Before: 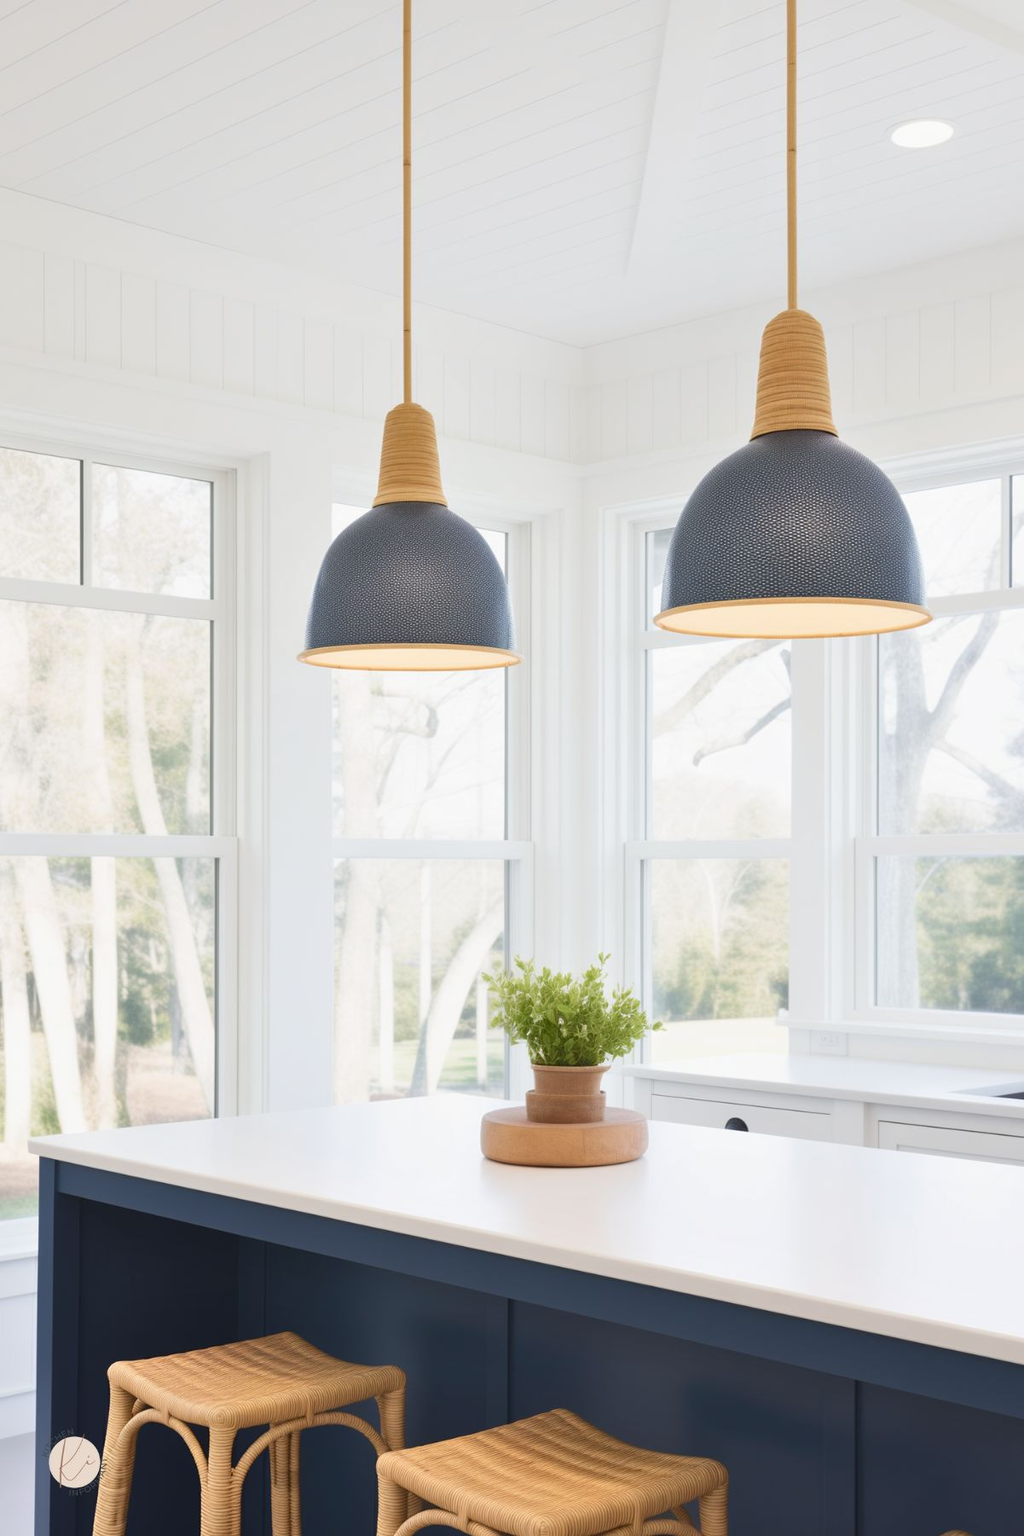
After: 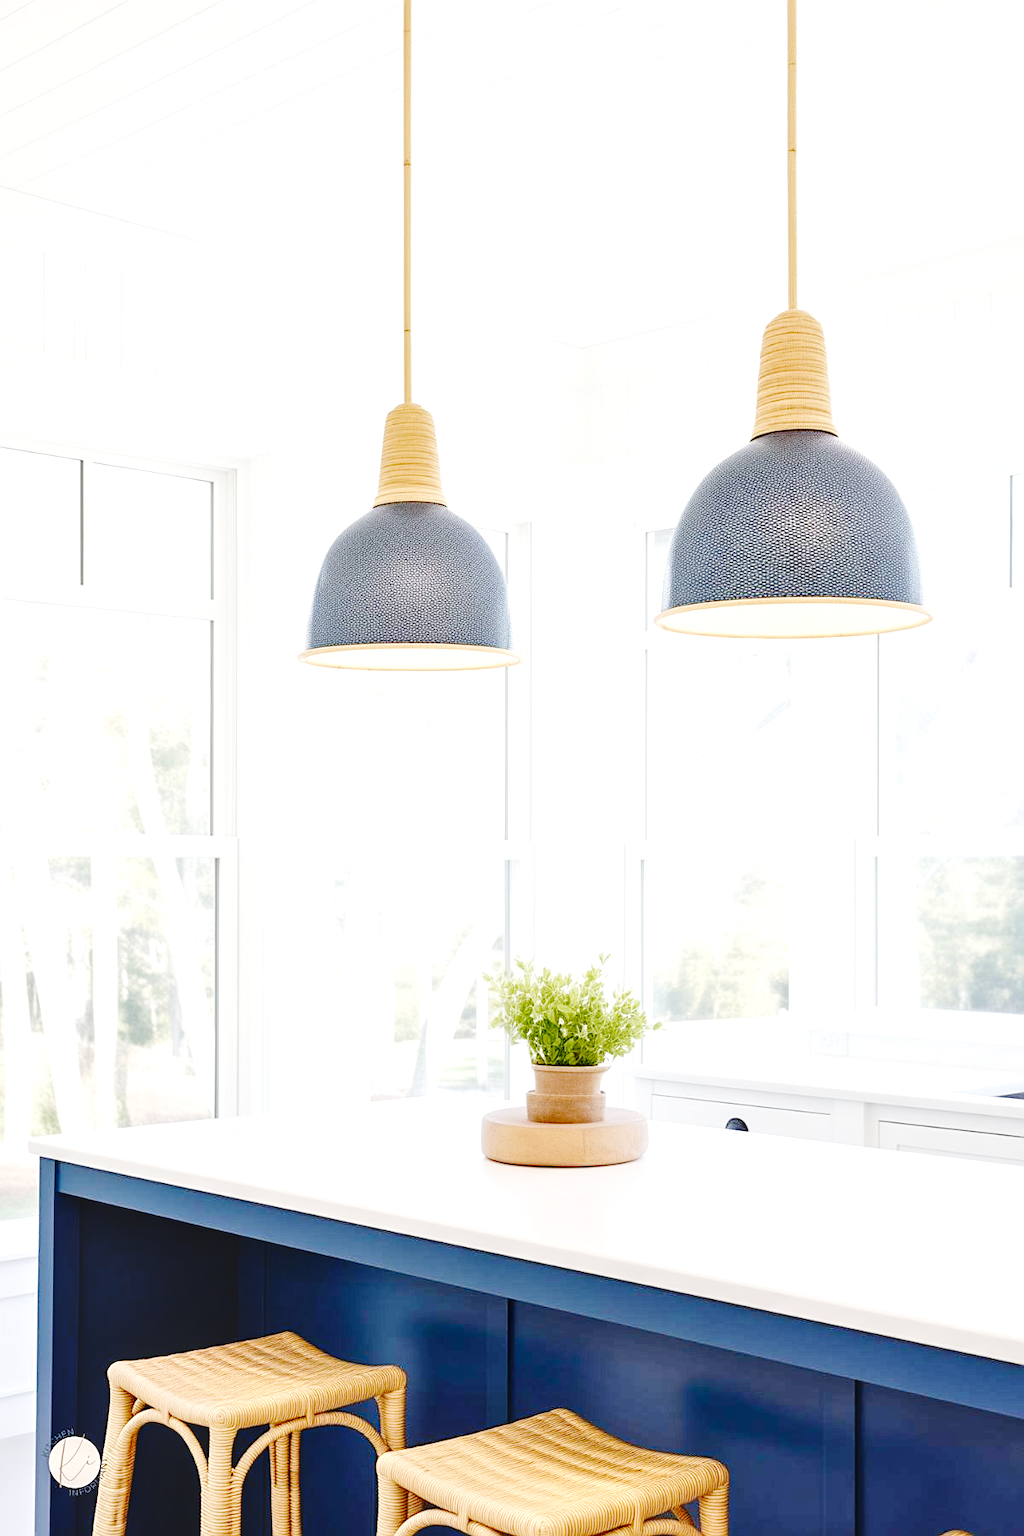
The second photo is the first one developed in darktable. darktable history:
local contrast: on, module defaults
sharpen: on, module defaults
base curve: curves: ch0 [(0, 0) (0.036, 0.01) (0.123, 0.254) (0.258, 0.504) (0.507, 0.748) (1, 1)], preserve colors none
exposure: exposure 0.6 EV, compensate highlight preservation false
